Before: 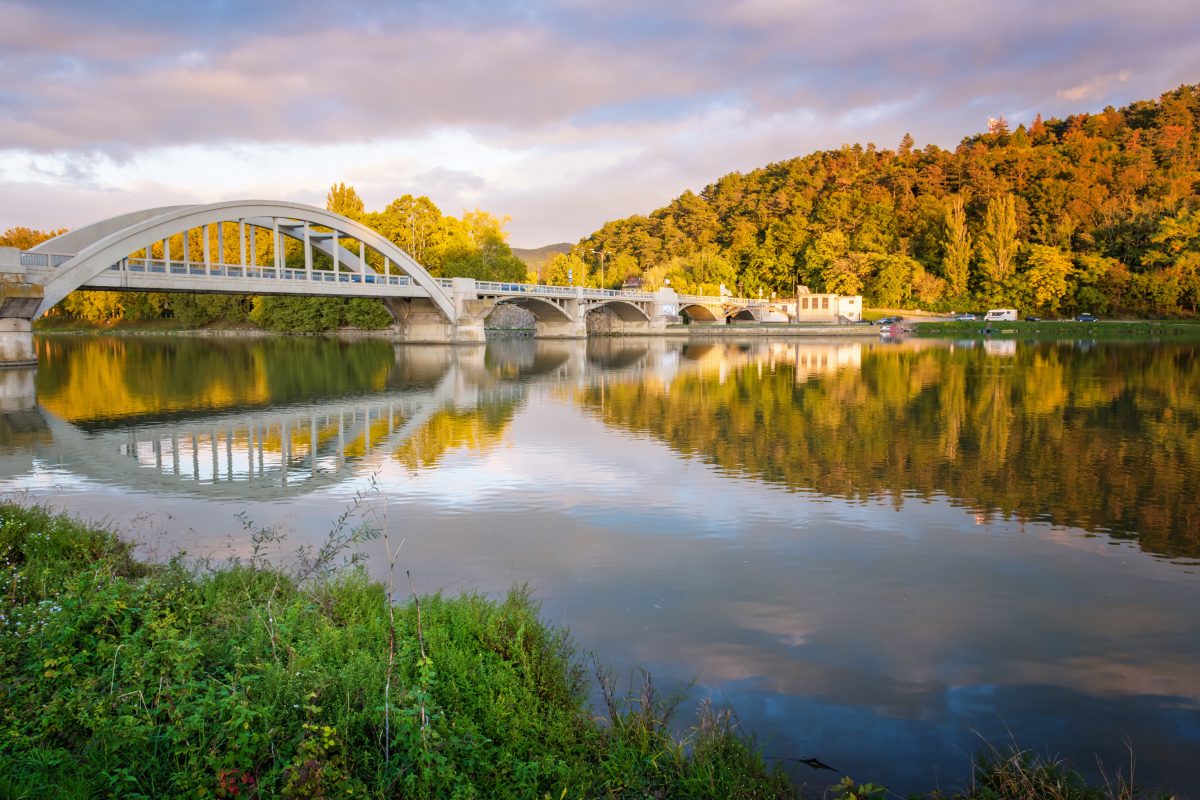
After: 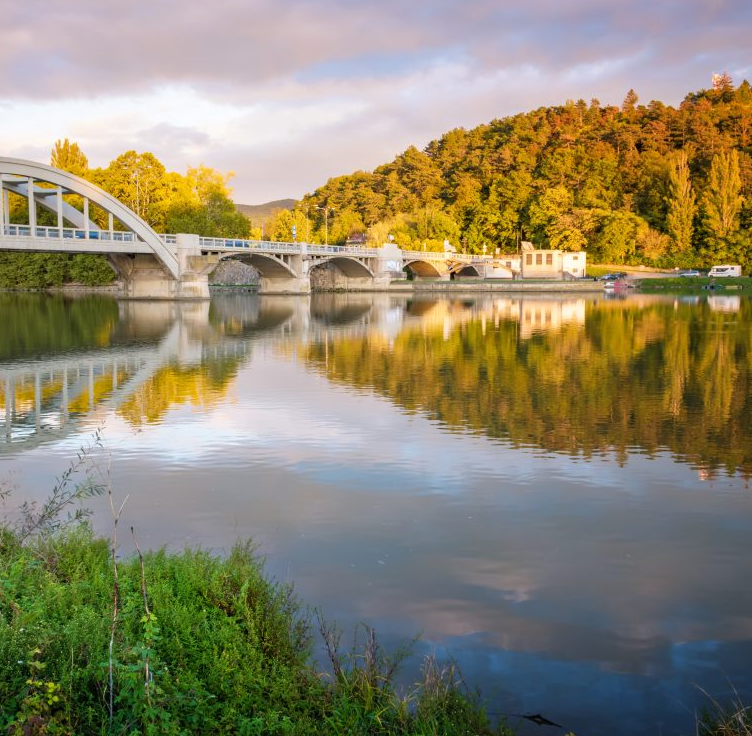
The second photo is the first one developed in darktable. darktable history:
crop and rotate: left 23.016%, top 5.624%, right 14.243%, bottom 2.346%
tone equalizer: on, module defaults
